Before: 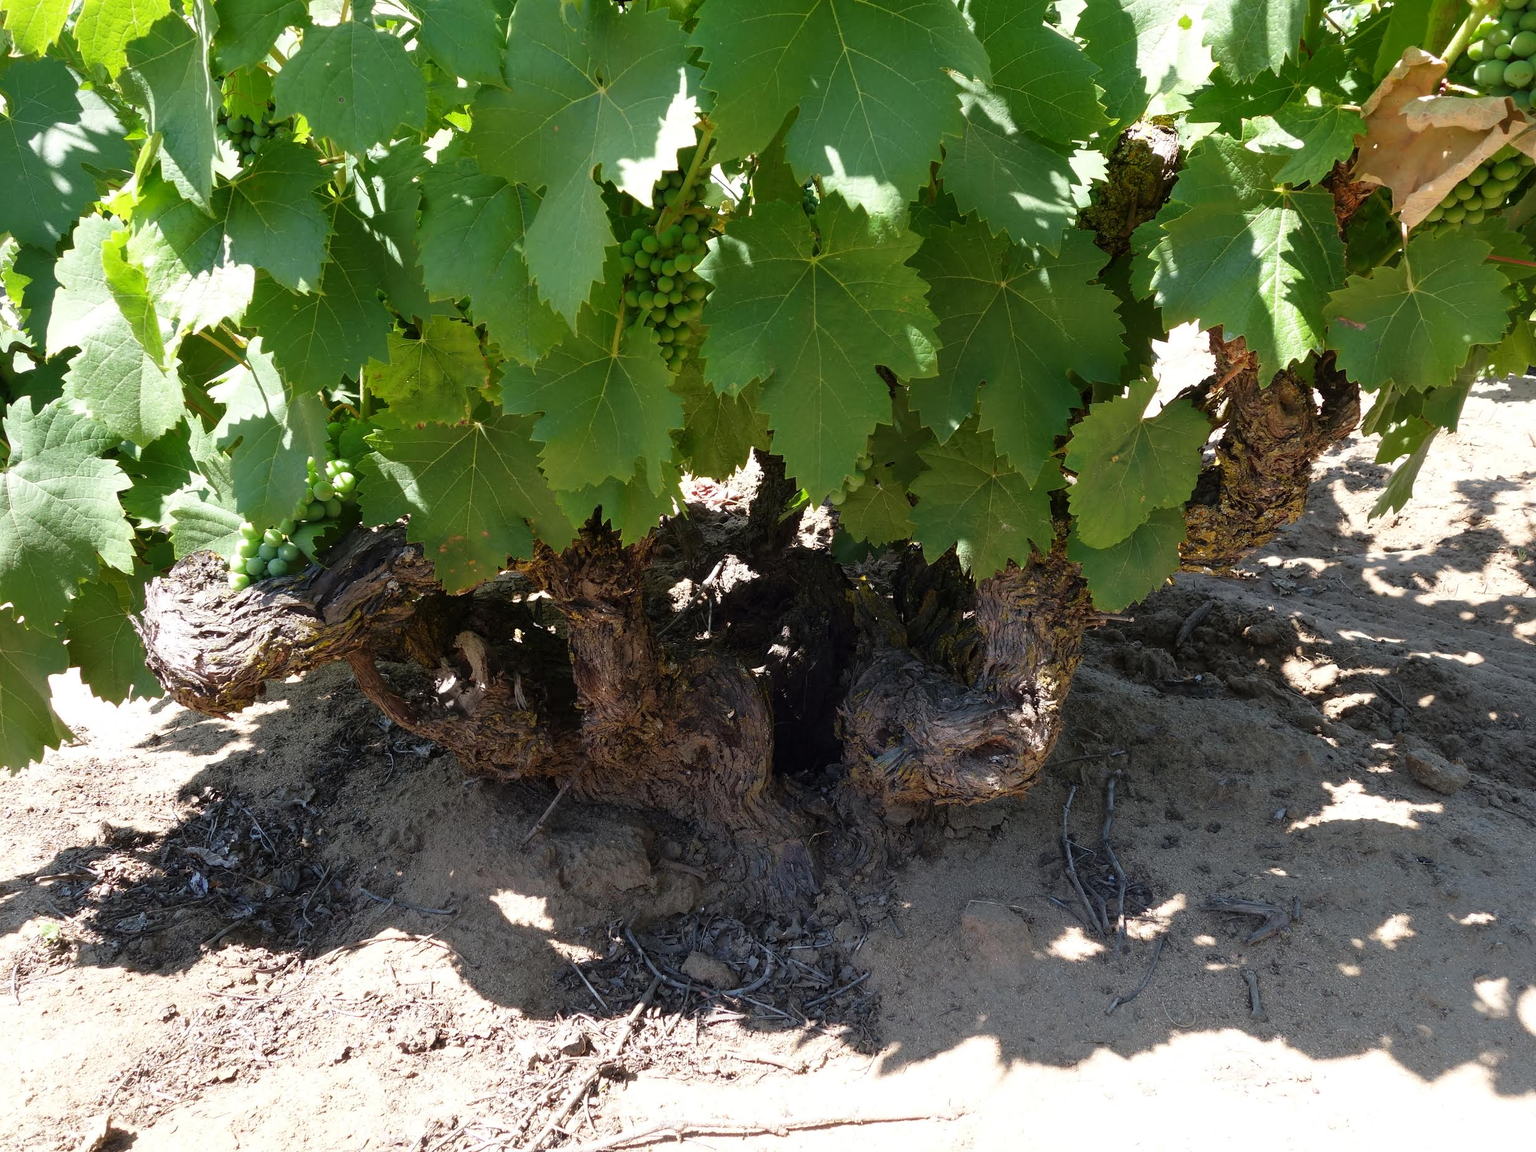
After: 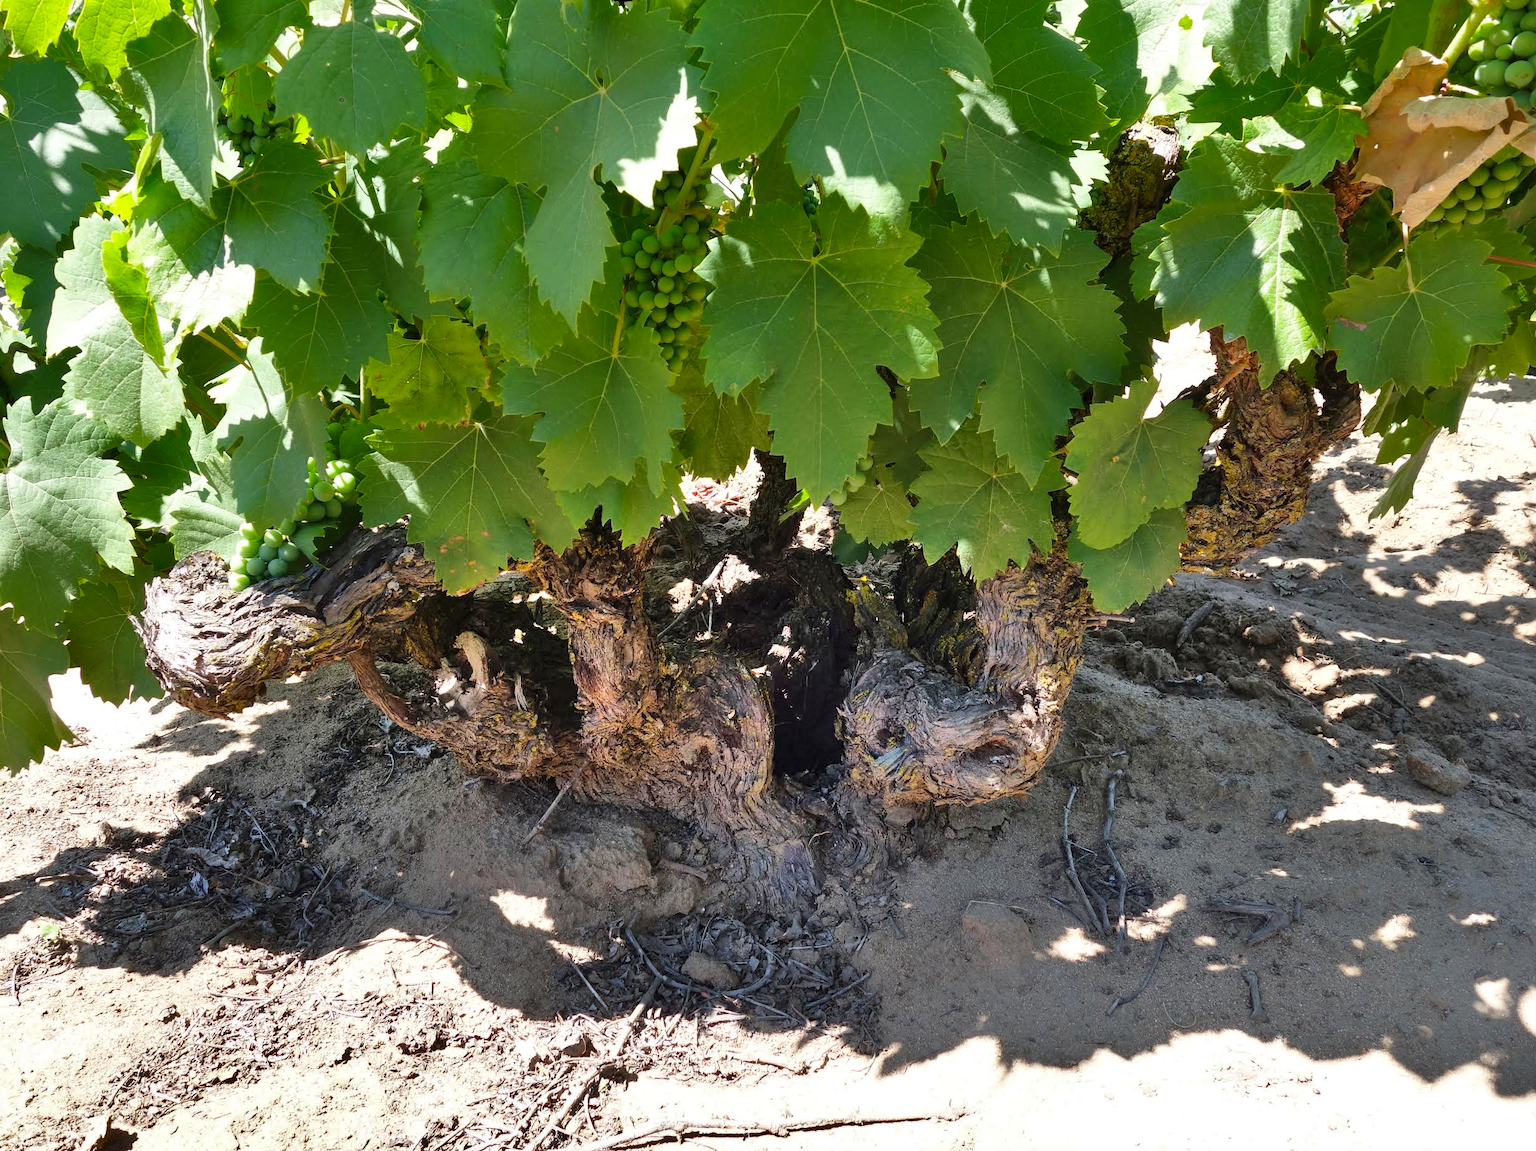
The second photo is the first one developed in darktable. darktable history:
shadows and highlights: shadows 75, highlights -60.85, soften with gaussian
color balance: output saturation 110%
